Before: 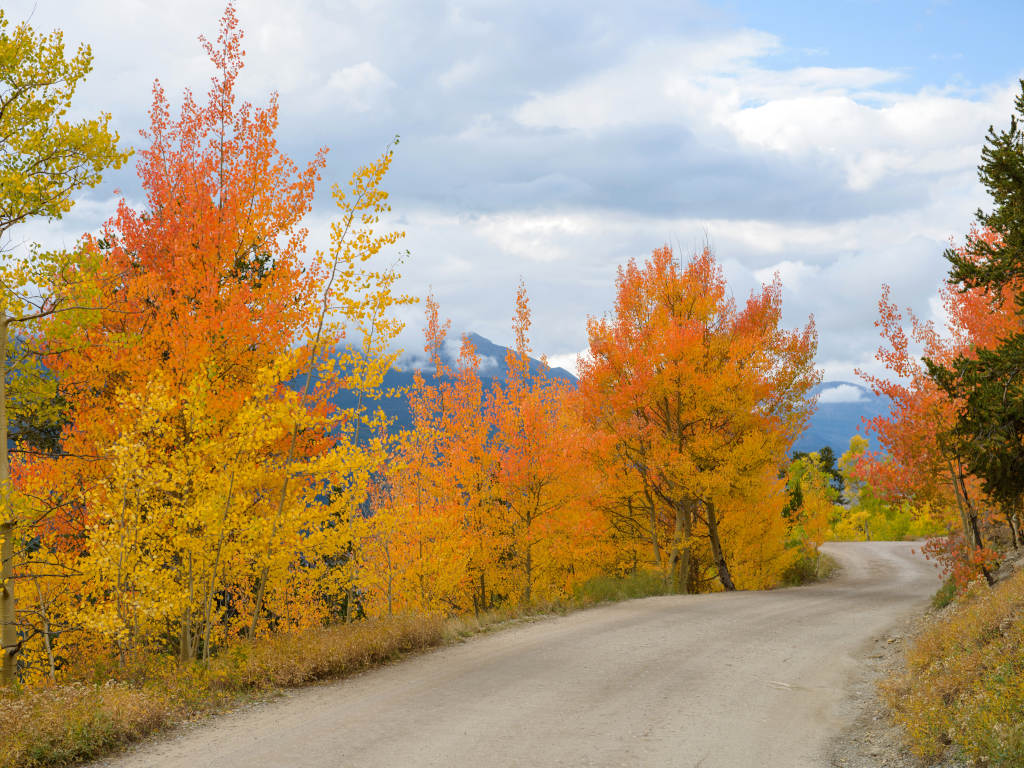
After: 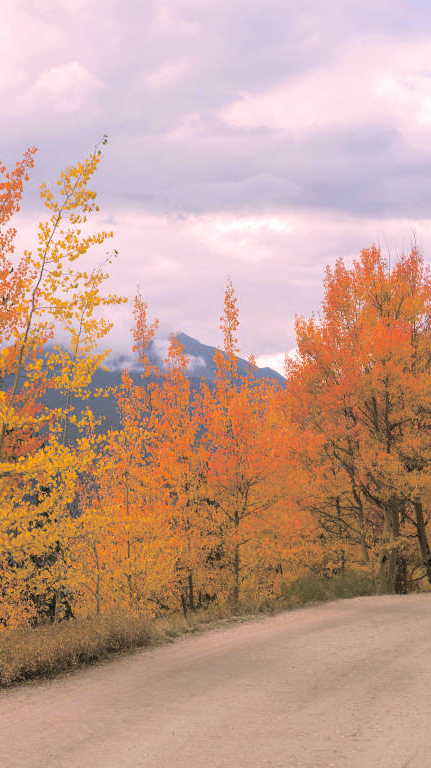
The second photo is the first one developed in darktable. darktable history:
crop: left 28.583%, right 29.231%
color correction: highlights a* 14.52, highlights b* 4.84
split-toning: shadows › hue 46.8°, shadows › saturation 0.17, highlights › hue 316.8°, highlights › saturation 0.27, balance -51.82
